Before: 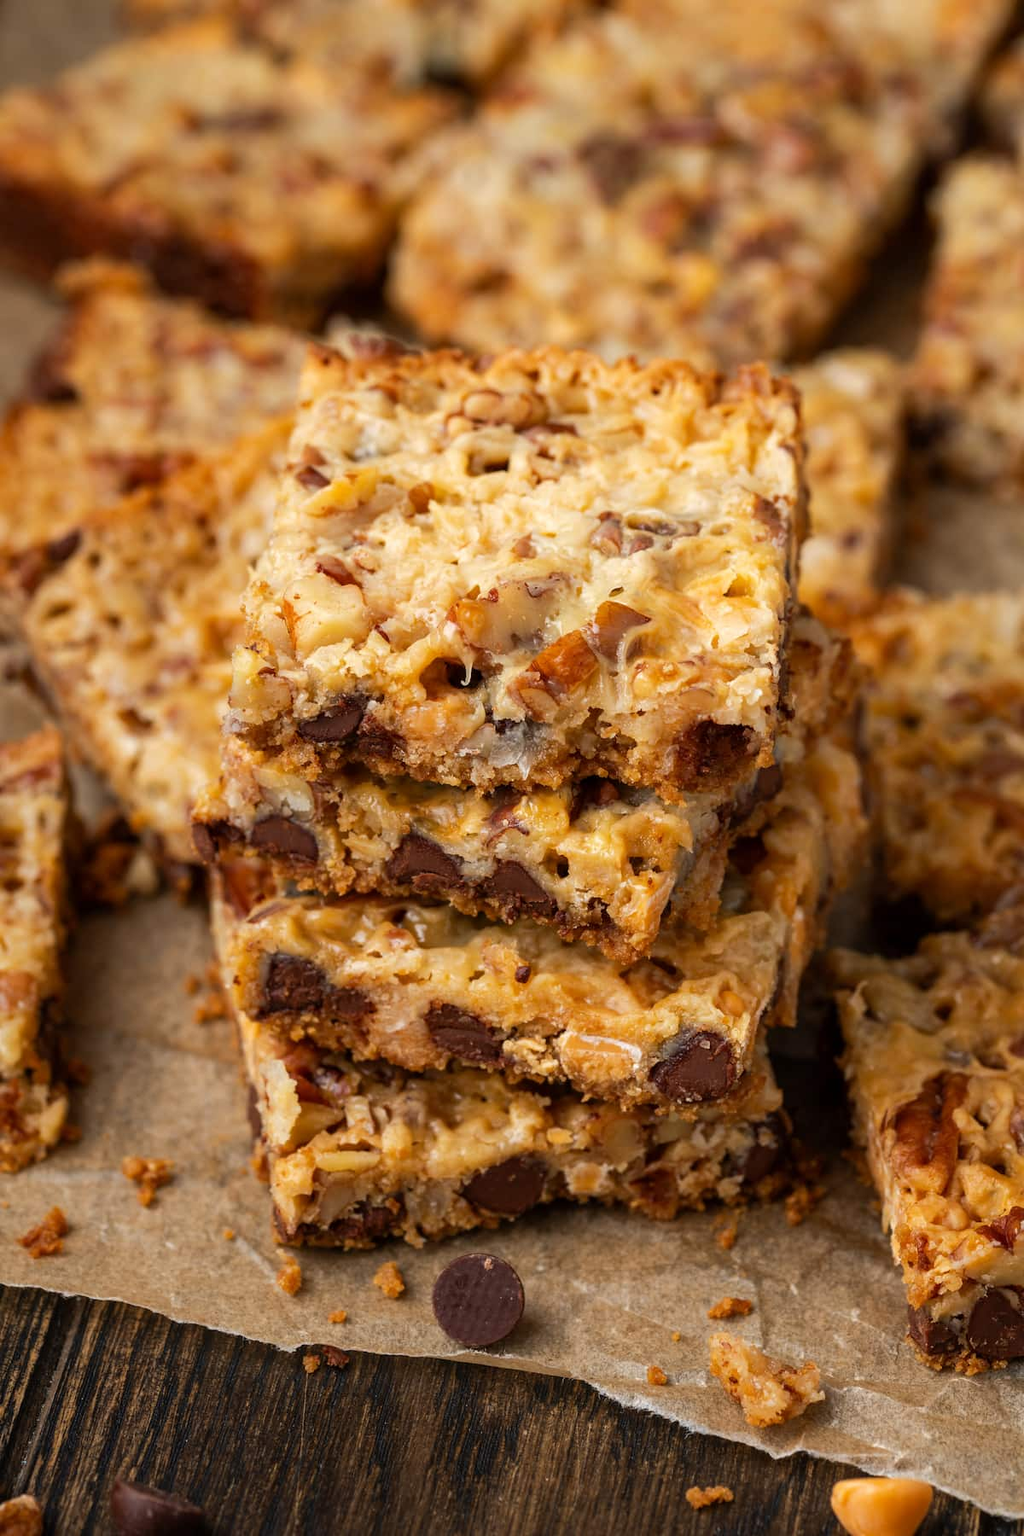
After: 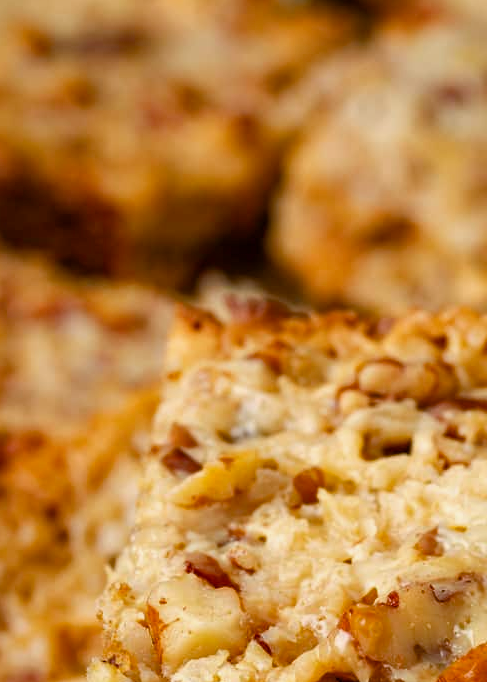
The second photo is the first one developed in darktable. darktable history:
shadows and highlights: shadows 43.71, white point adjustment -1.46, soften with gaussian
crop: left 15.452%, top 5.459%, right 43.956%, bottom 56.62%
color balance rgb: perceptual saturation grading › global saturation 20%, perceptual saturation grading › highlights -25%, perceptual saturation grading › shadows 25%
